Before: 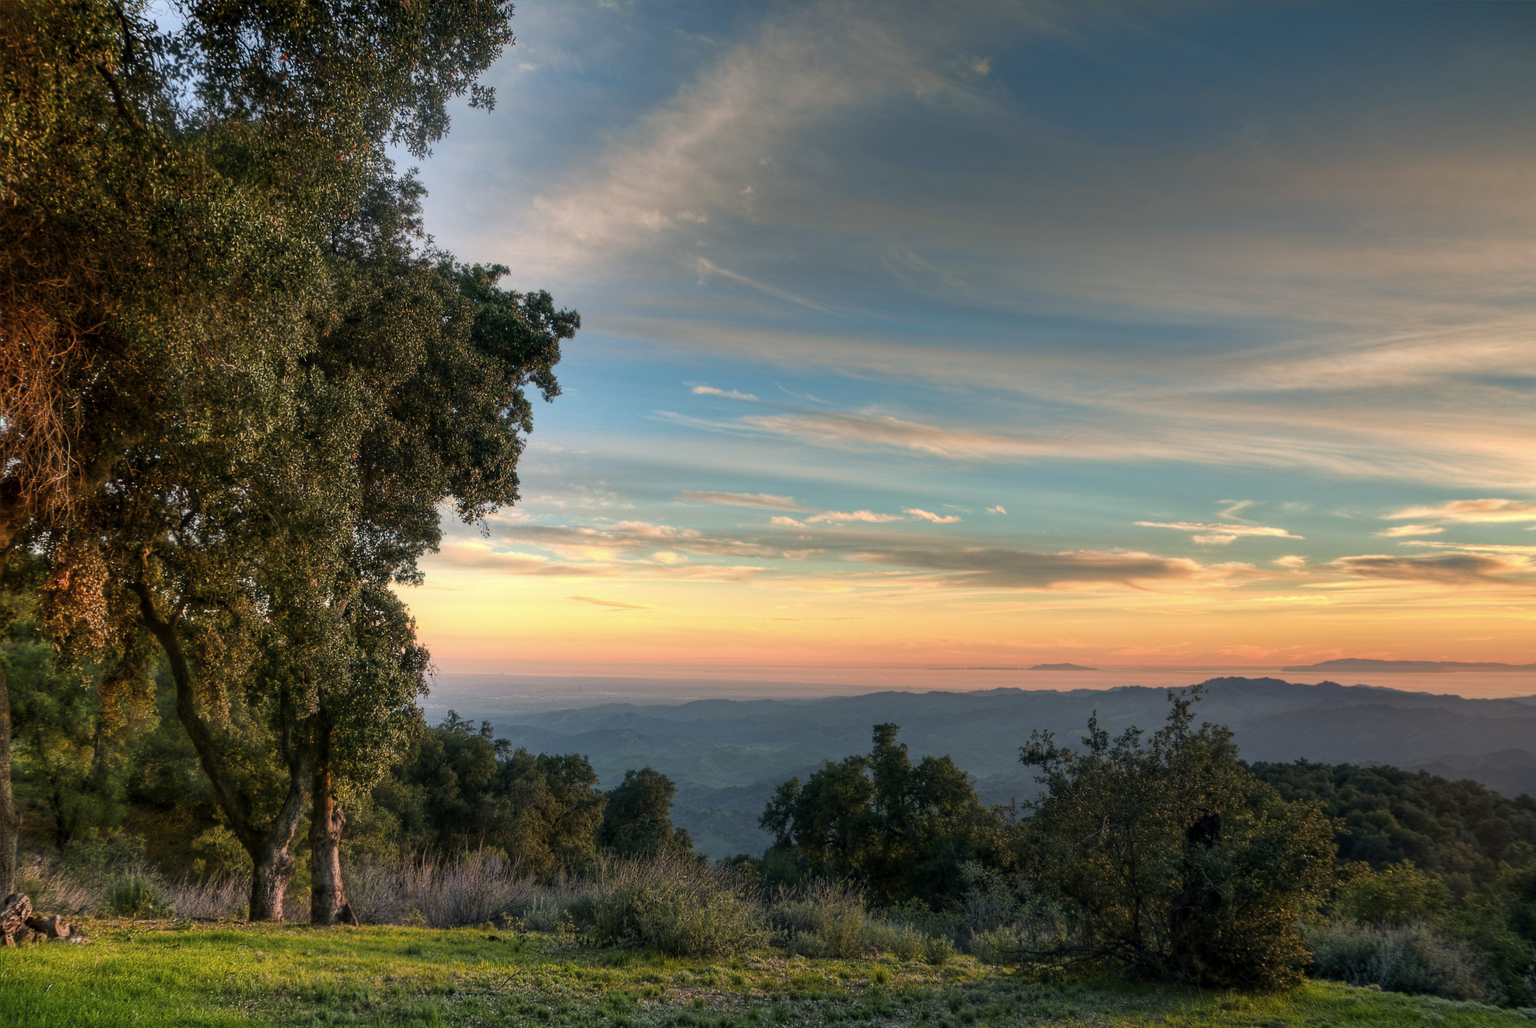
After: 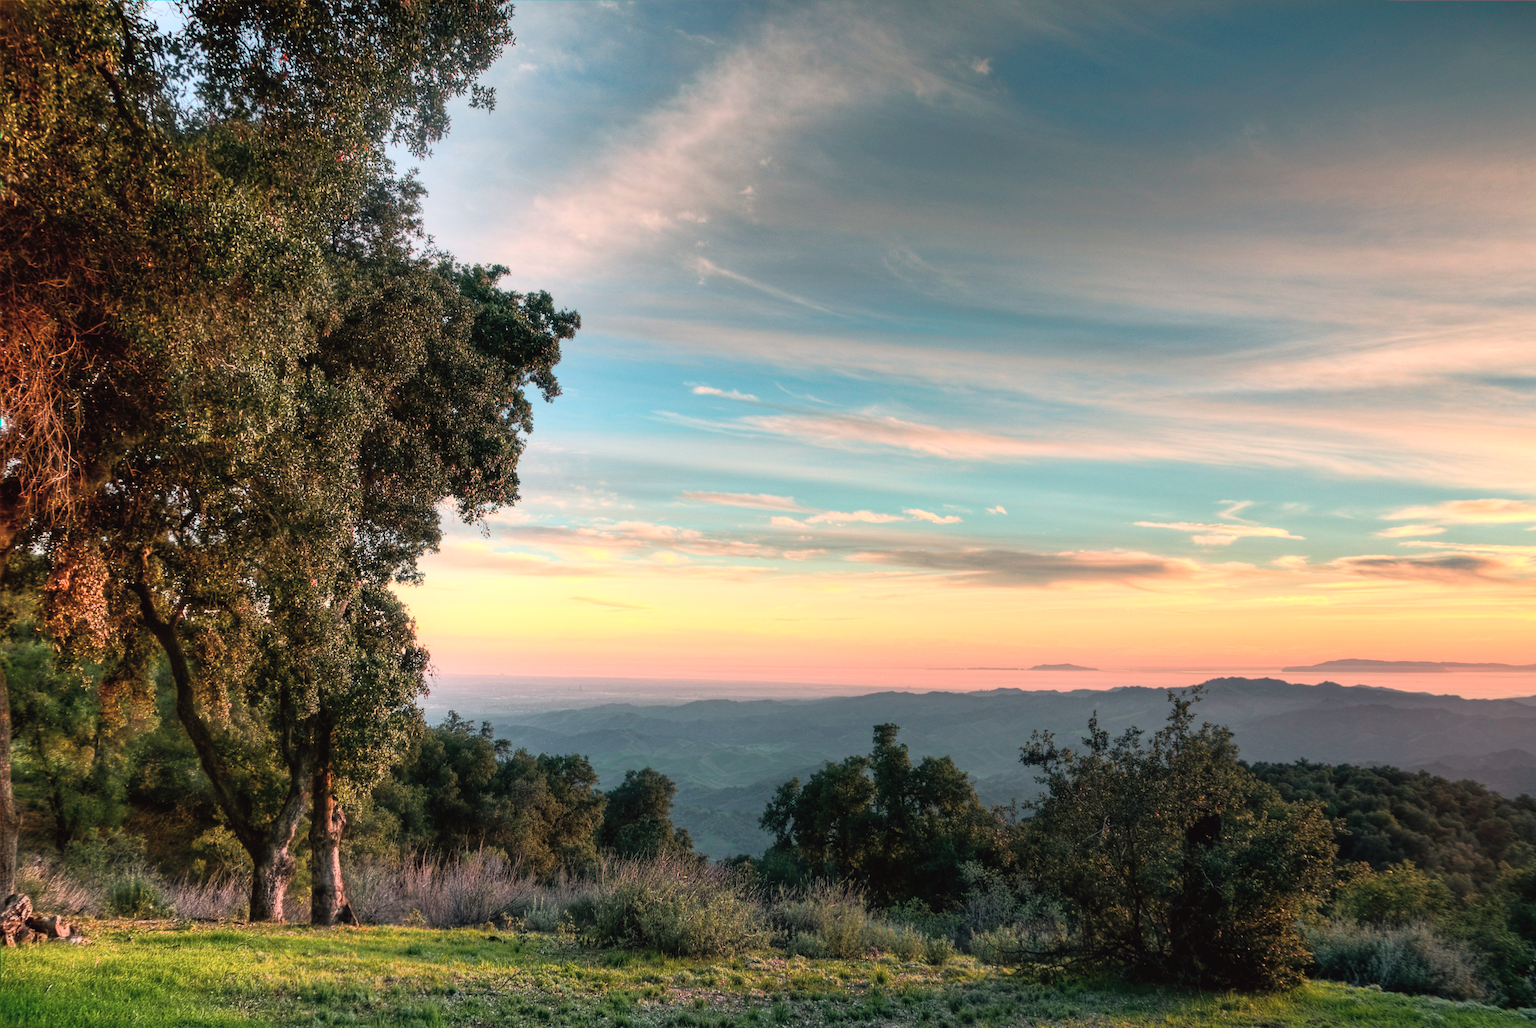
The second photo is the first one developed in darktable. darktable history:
tone curve: curves: ch0 [(0.003, 0.029) (0.188, 0.252) (0.46, 0.56) (0.608, 0.748) (0.871, 0.955) (1, 1)]; ch1 [(0, 0) (0.35, 0.356) (0.45, 0.453) (0.508, 0.515) (0.618, 0.634) (1, 1)]; ch2 [(0, 0) (0.456, 0.469) (0.5, 0.5) (0.634, 0.625) (1, 1)], color space Lab, independent channels, preserve colors none
